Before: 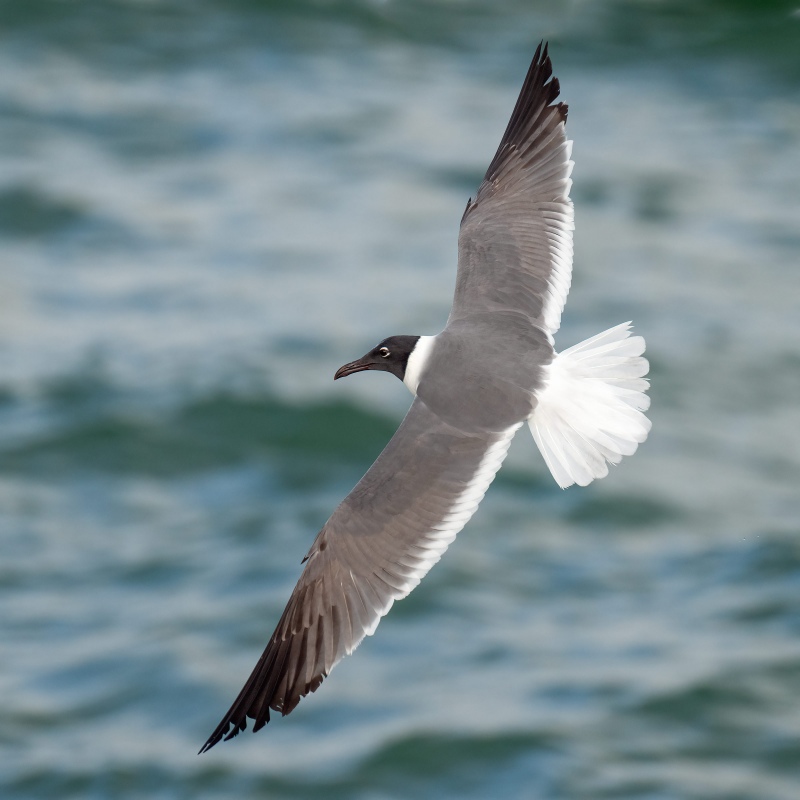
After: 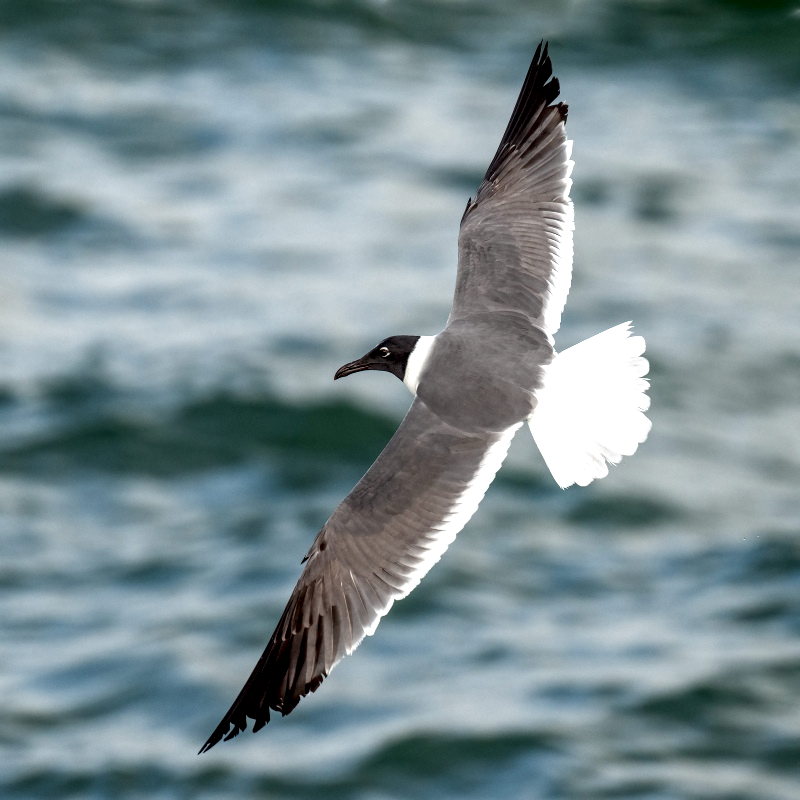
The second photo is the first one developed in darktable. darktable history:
local contrast: highlights 80%, shadows 58%, detail 175%, midtone range 0.596
